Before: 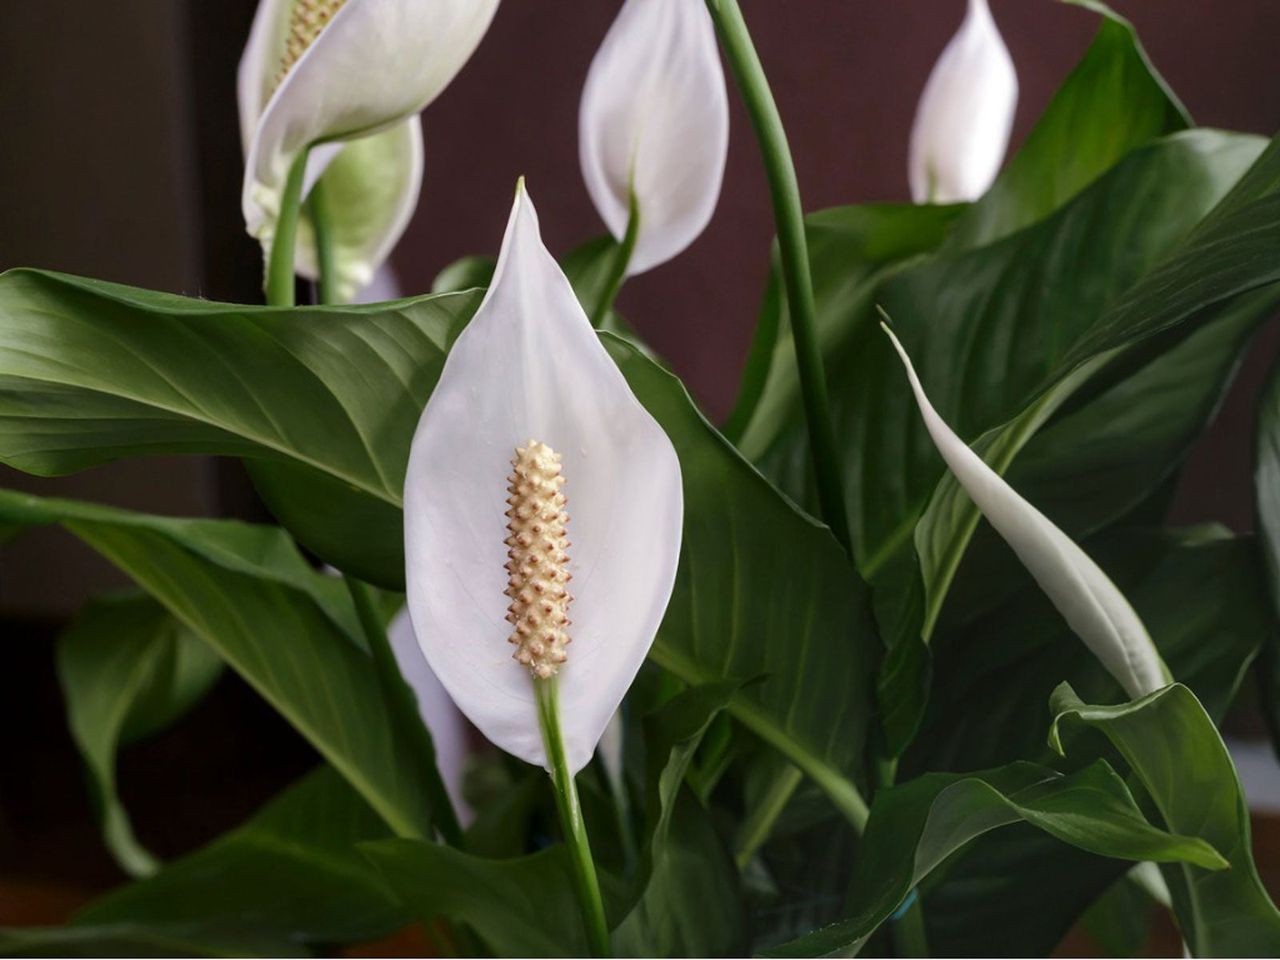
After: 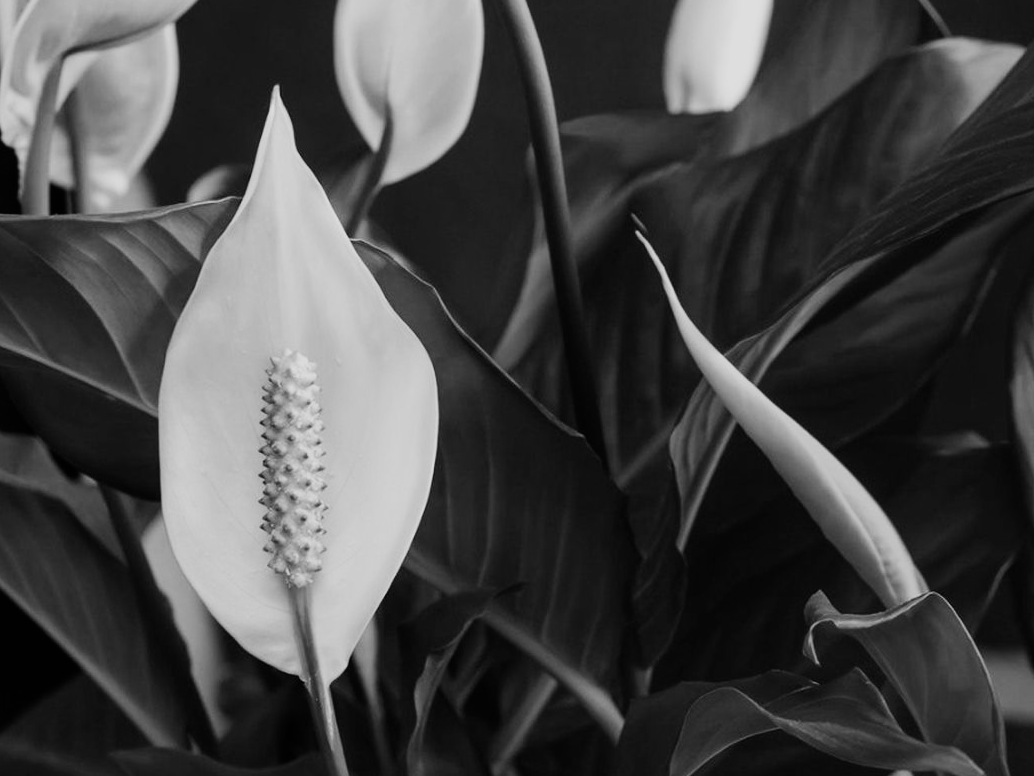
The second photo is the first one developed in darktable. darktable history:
monochrome: on, module defaults
crop: left 19.159%, top 9.58%, bottom 9.58%
sigmoid: on, module defaults
